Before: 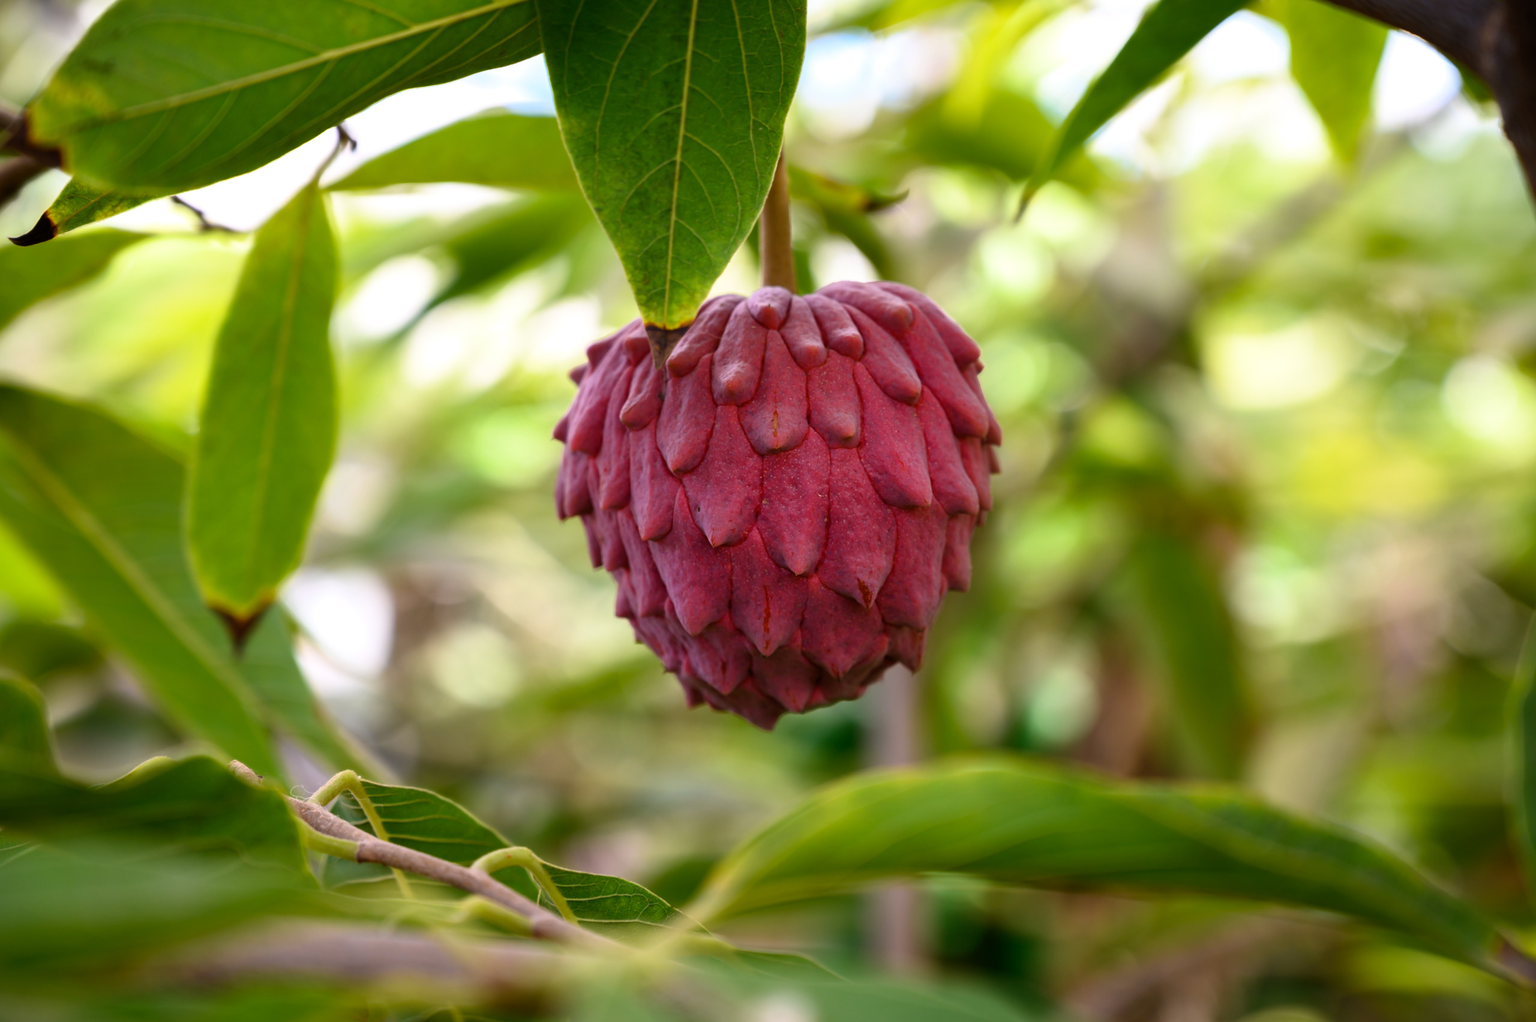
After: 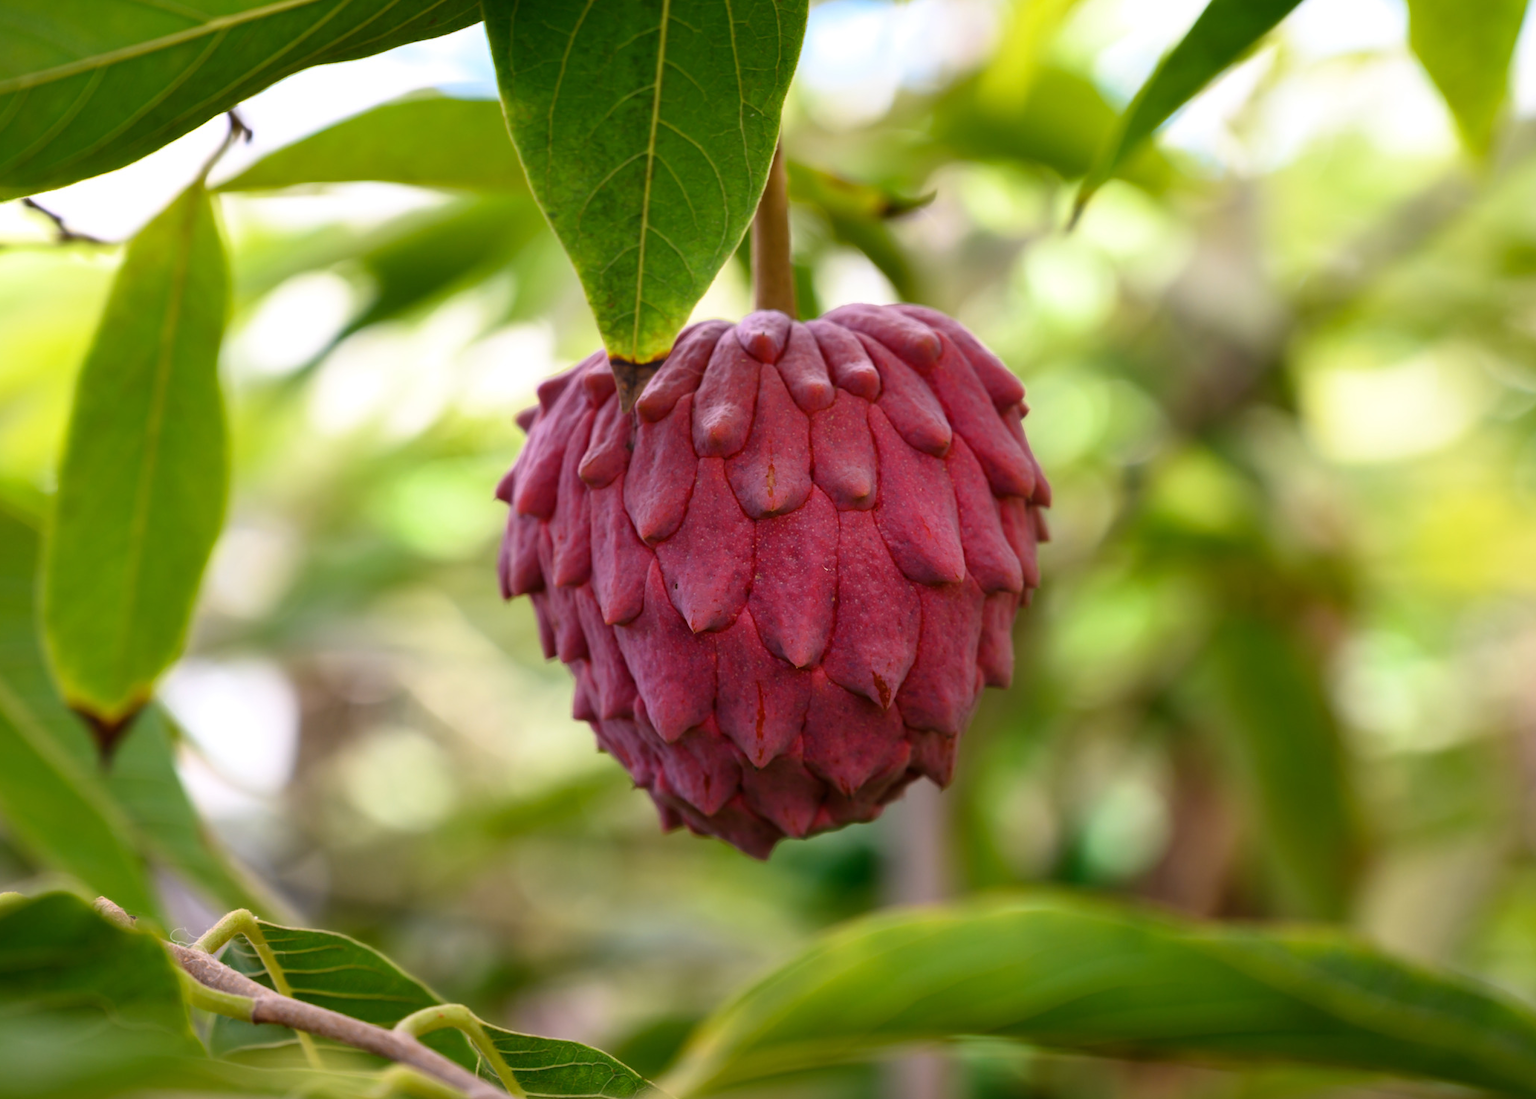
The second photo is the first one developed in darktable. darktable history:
crop: left 9.973%, top 3.565%, right 9.282%, bottom 9.55%
